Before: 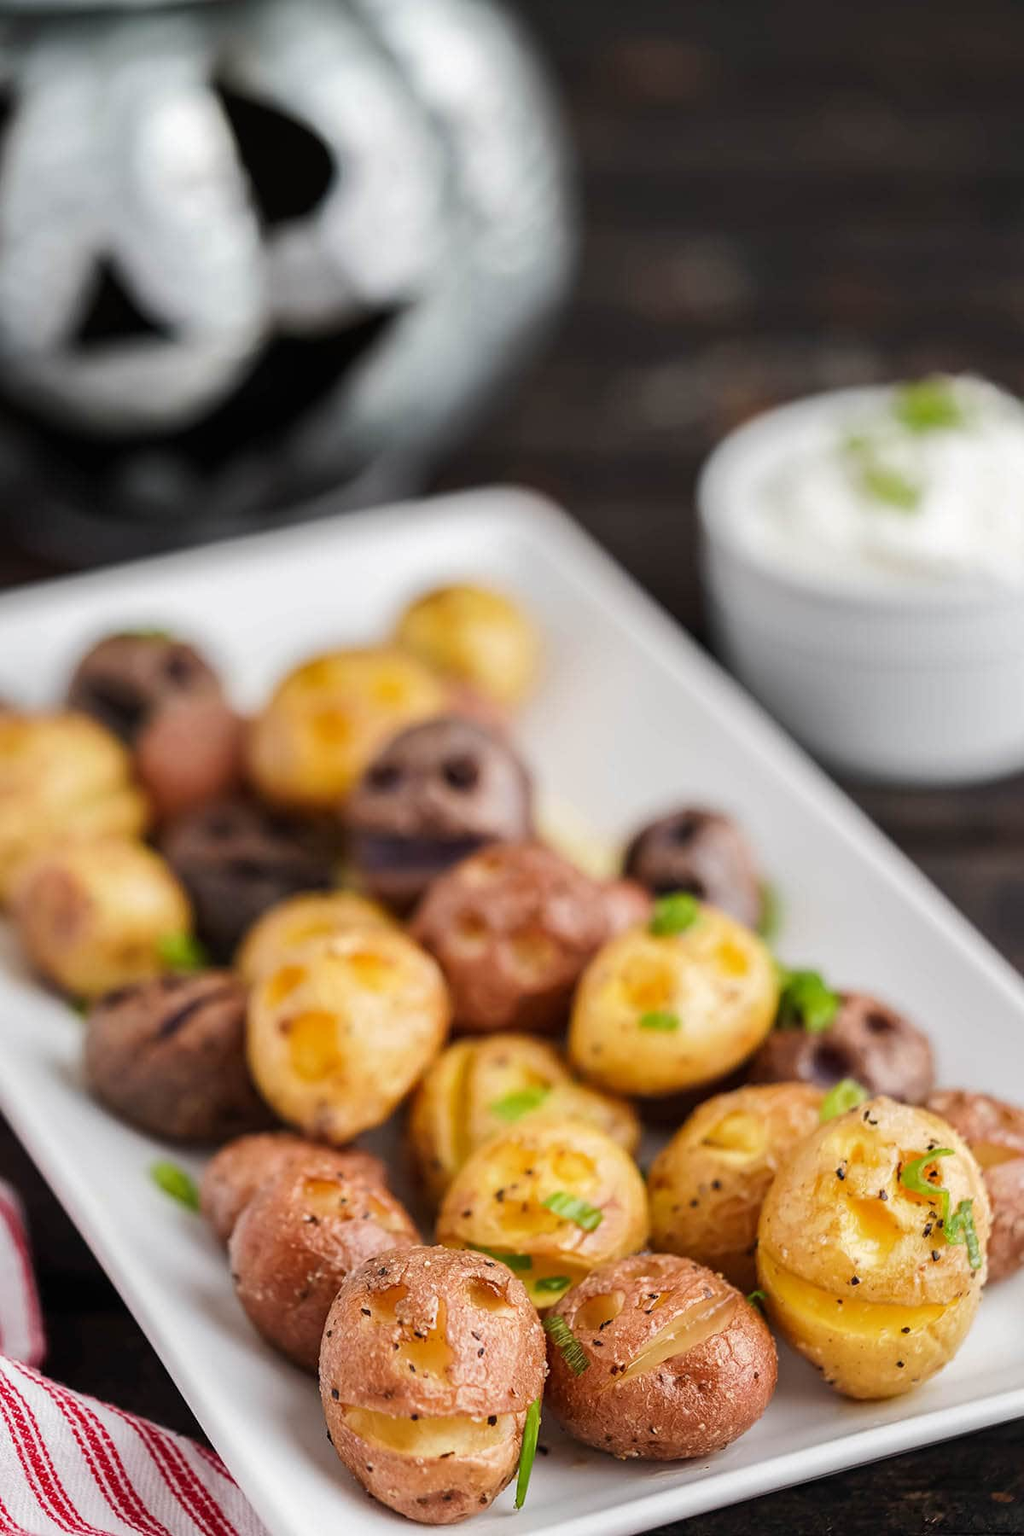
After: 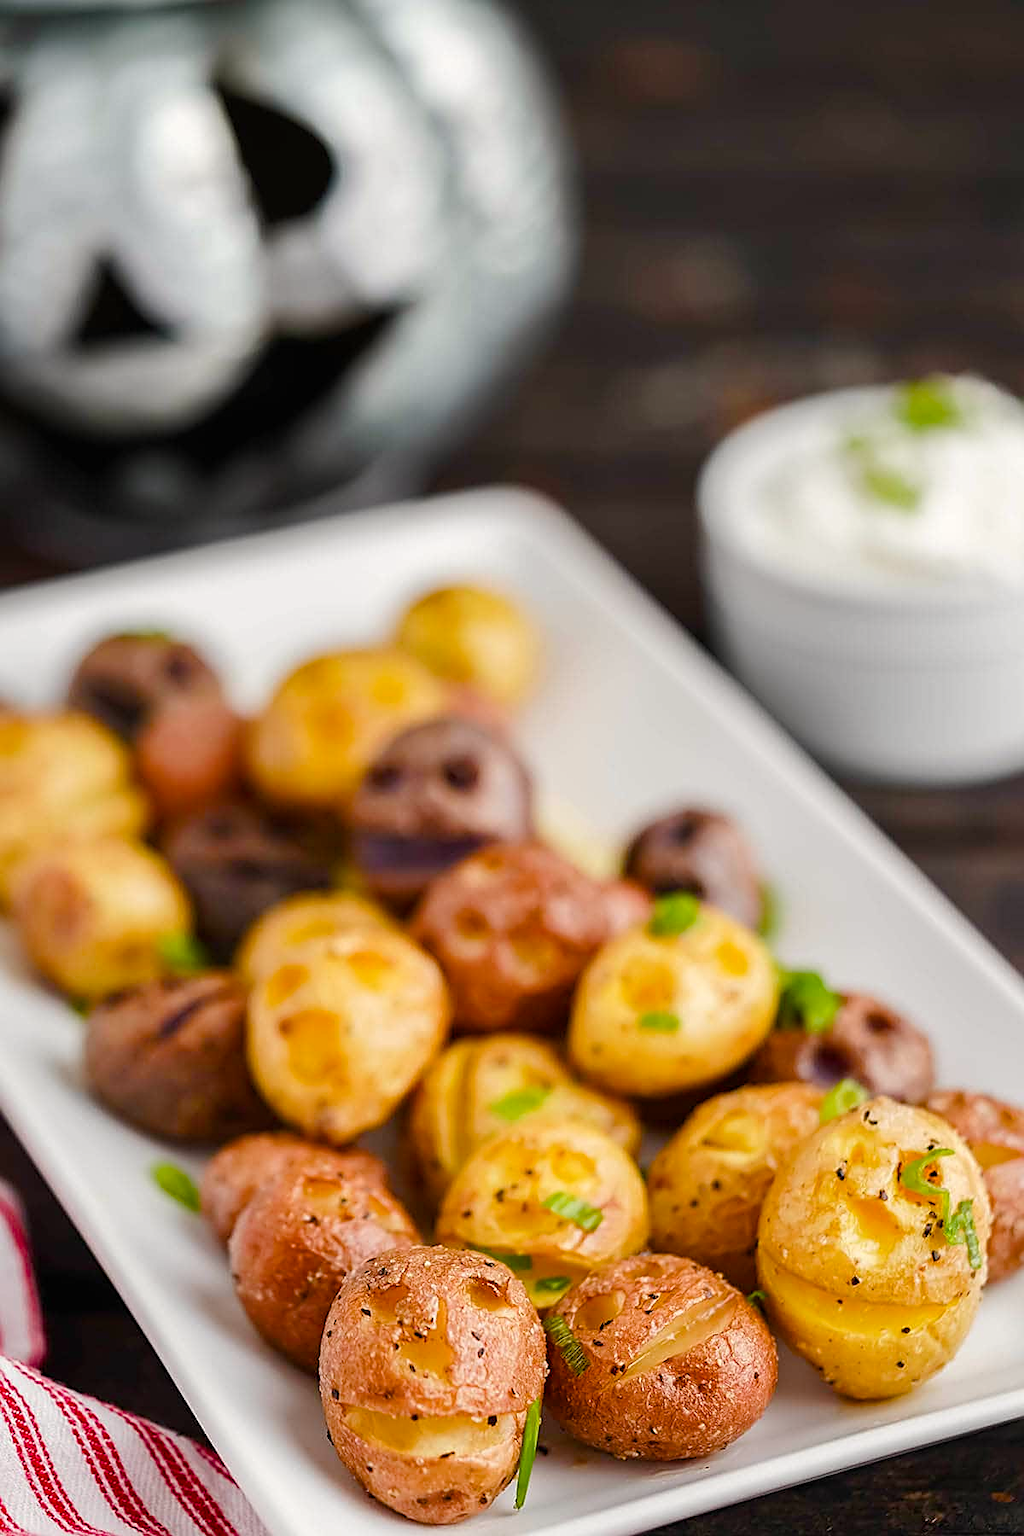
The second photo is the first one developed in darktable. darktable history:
sharpen: on, module defaults
color balance rgb: perceptual saturation grading › global saturation 35%, perceptual saturation grading › highlights -30%, perceptual saturation grading › shadows 35%, perceptual brilliance grading › global brilliance 3%, perceptual brilliance grading › highlights -3%, perceptual brilliance grading › shadows 3%
white balance: red 1.009, blue 0.985
